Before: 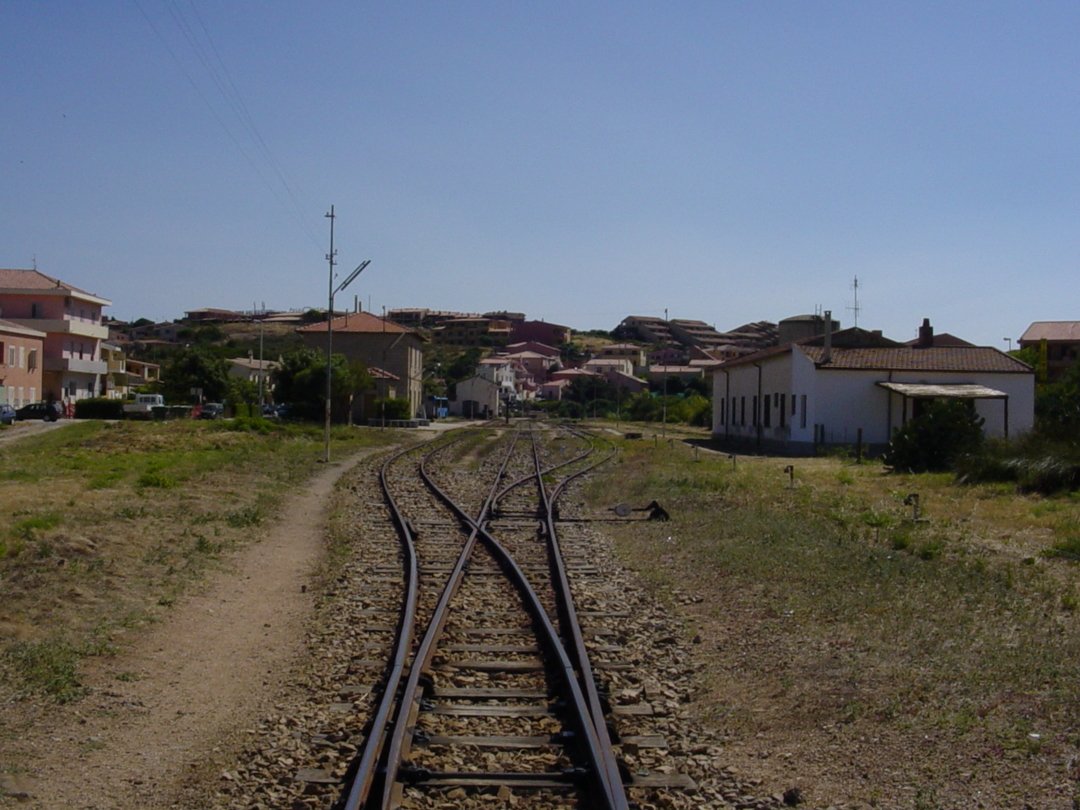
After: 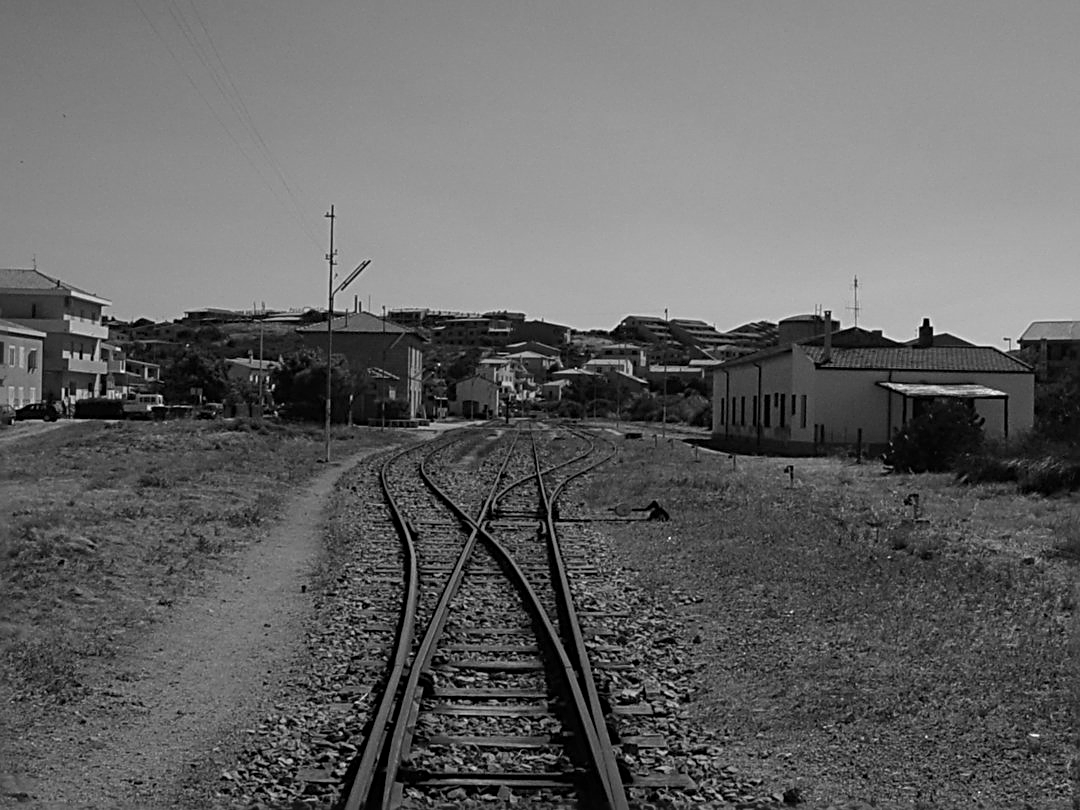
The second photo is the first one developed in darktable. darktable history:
monochrome: on, module defaults
sharpen: radius 2.817, amount 0.715
